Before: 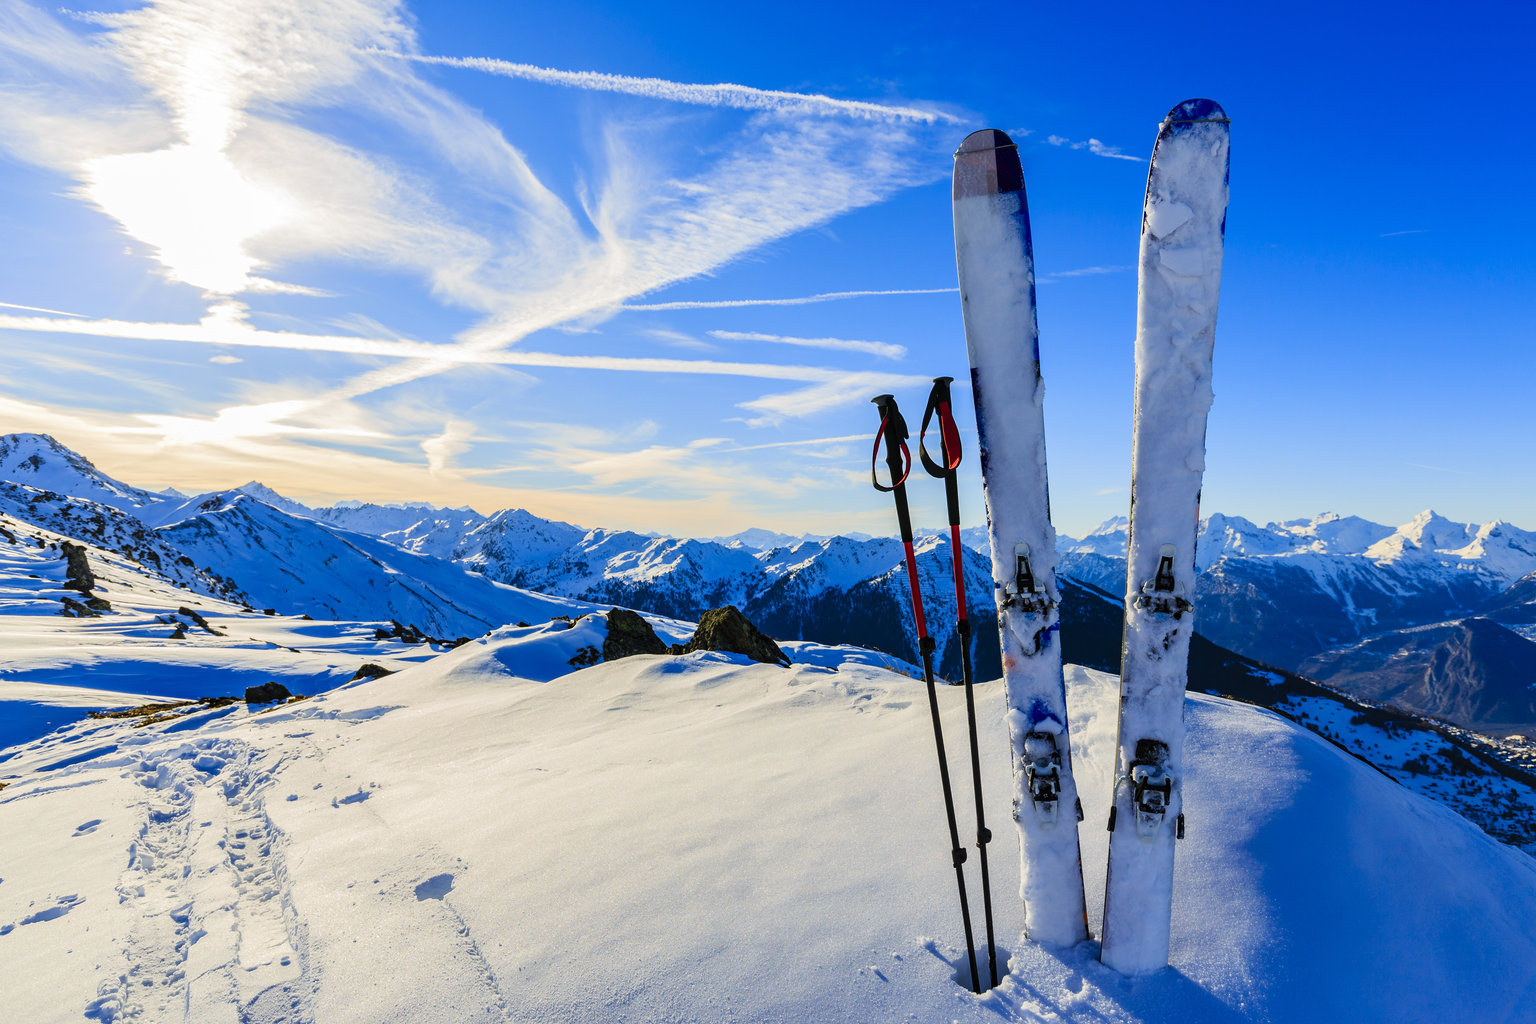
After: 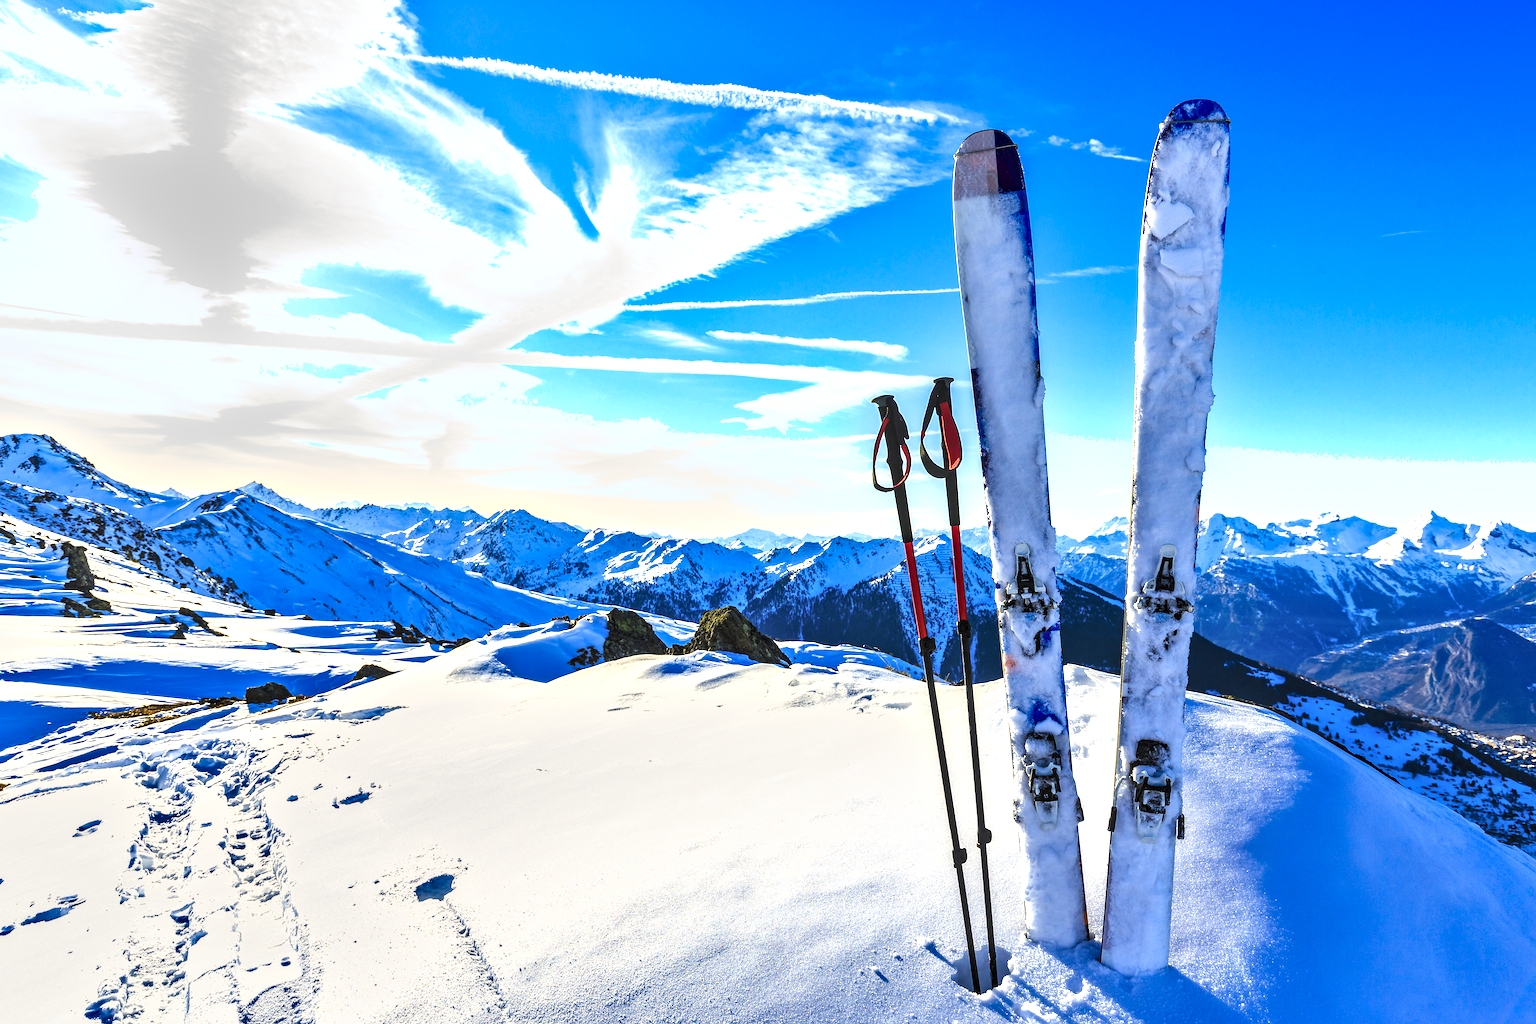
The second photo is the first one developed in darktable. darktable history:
exposure: exposure 1.001 EV, compensate exposure bias true, compensate highlight preservation false
local contrast: on, module defaults
shadows and highlights: soften with gaussian
sharpen: radius 1.89, amount 0.409, threshold 1.37
